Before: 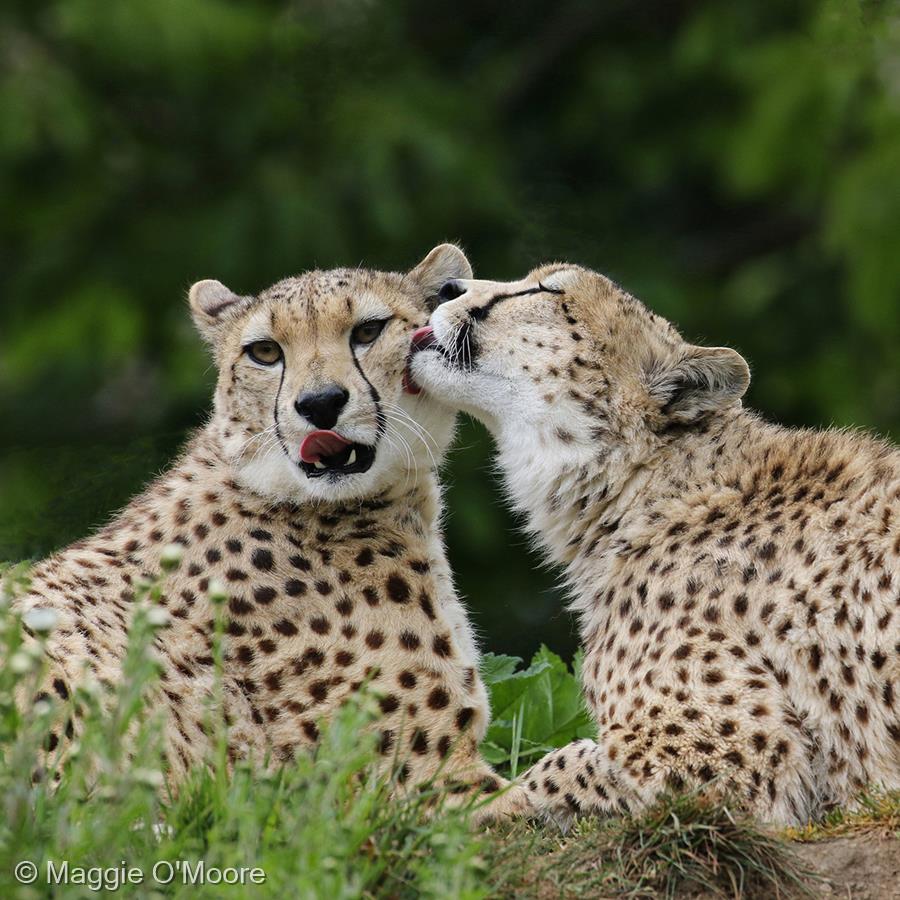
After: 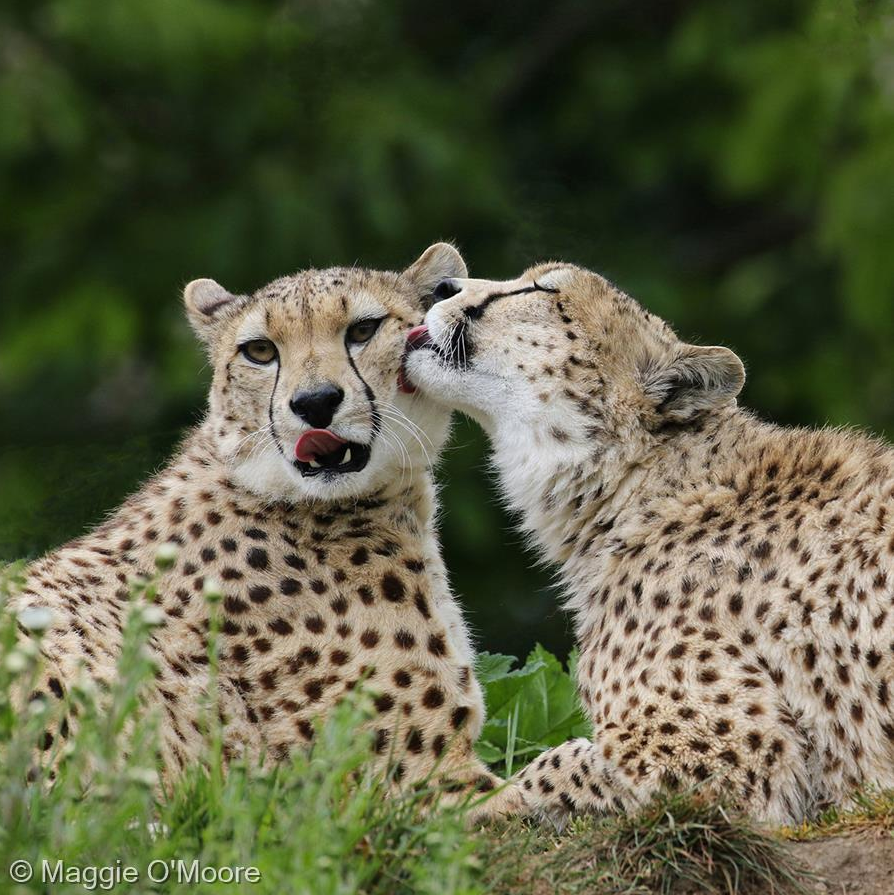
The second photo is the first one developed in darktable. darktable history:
crop and rotate: left 0.591%, top 0.208%, bottom 0.265%
